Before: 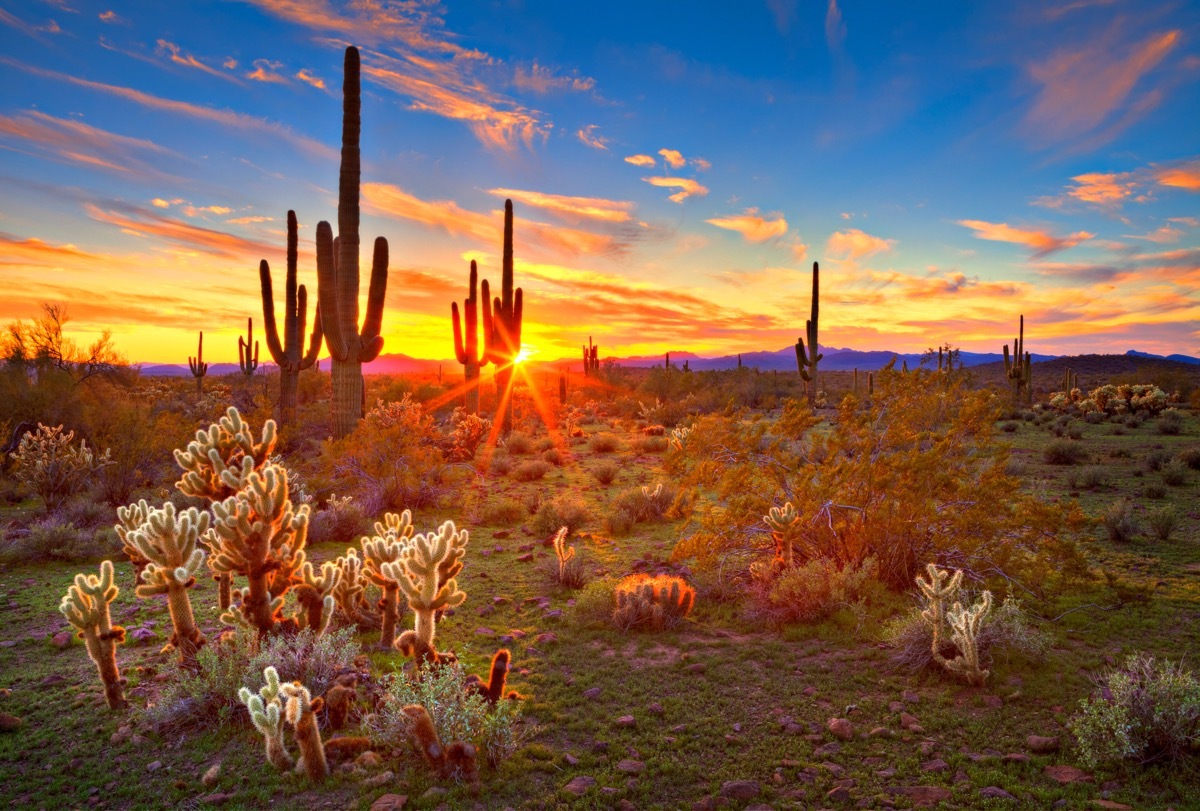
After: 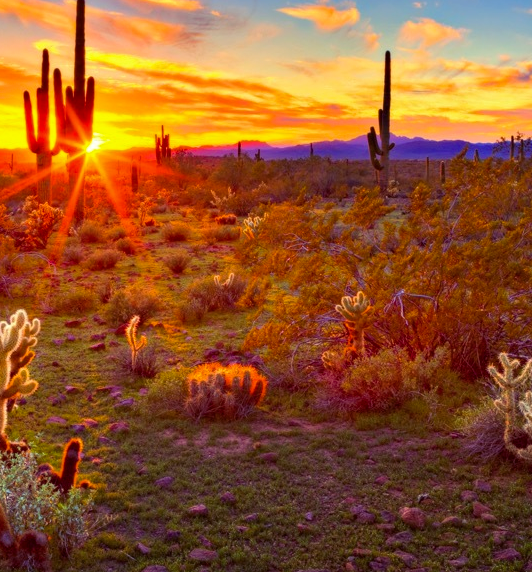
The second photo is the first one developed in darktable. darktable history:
crop: left 35.7%, top 26.023%, right 19.957%, bottom 3.42%
color balance rgb: shadows lift › luminance -22.035%, shadows lift › chroma 8.856%, shadows lift › hue 282.57°, linear chroma grading › global chroma -0.994%, perceptual saturation grading › global saturation 30.742%, global vibrance -24.629%
